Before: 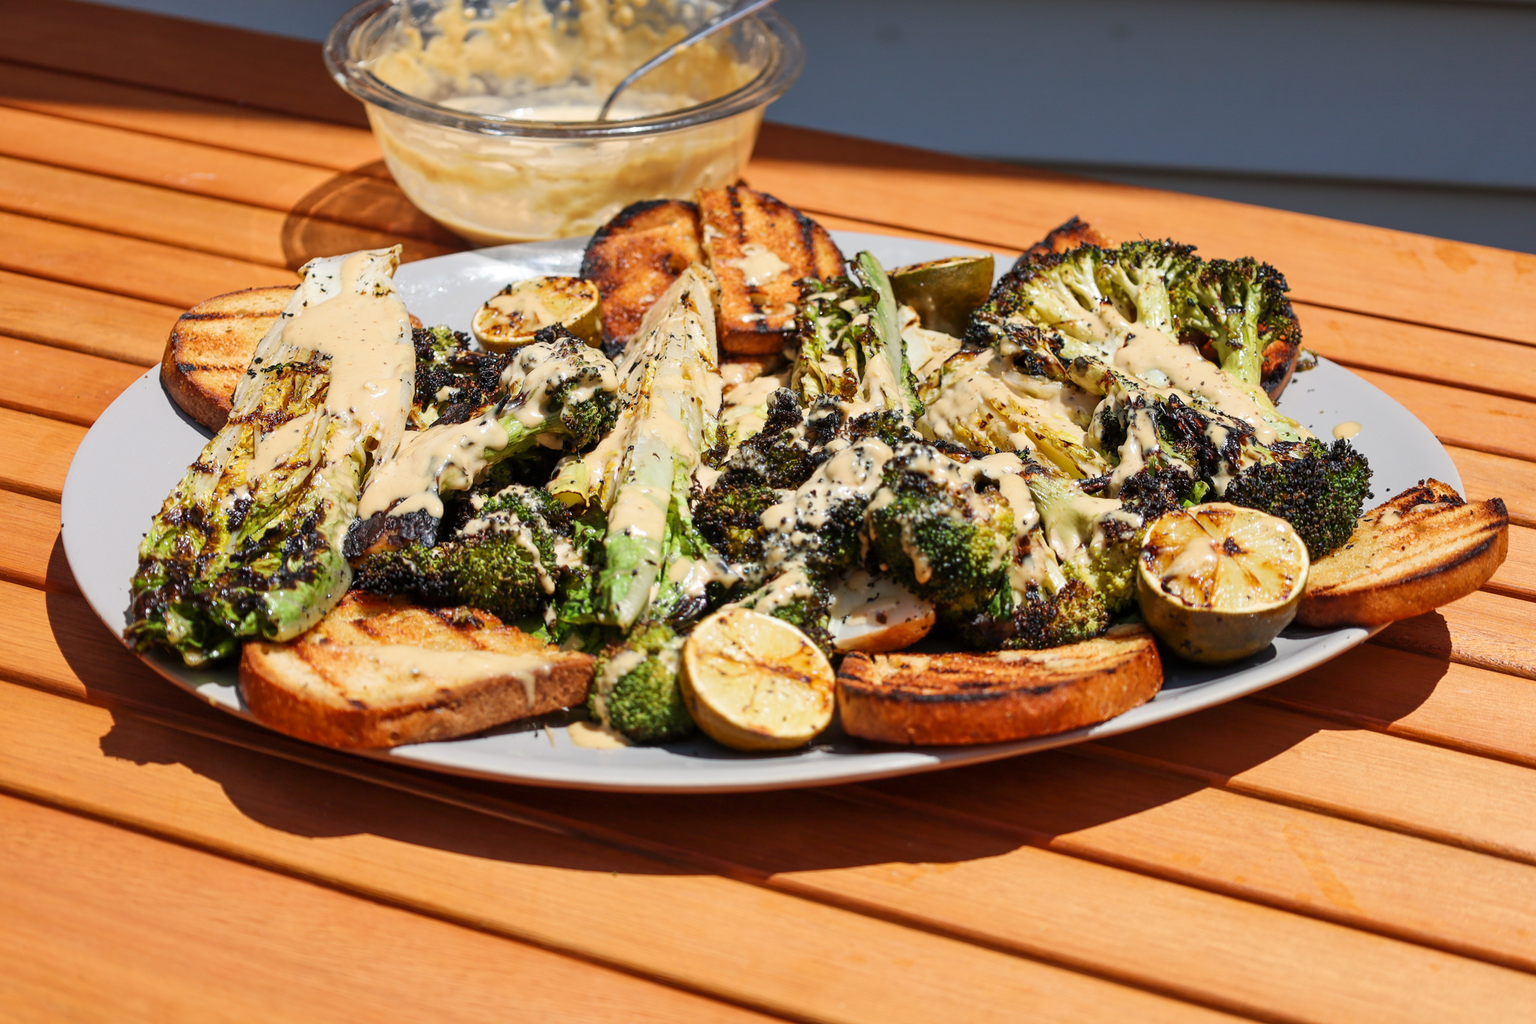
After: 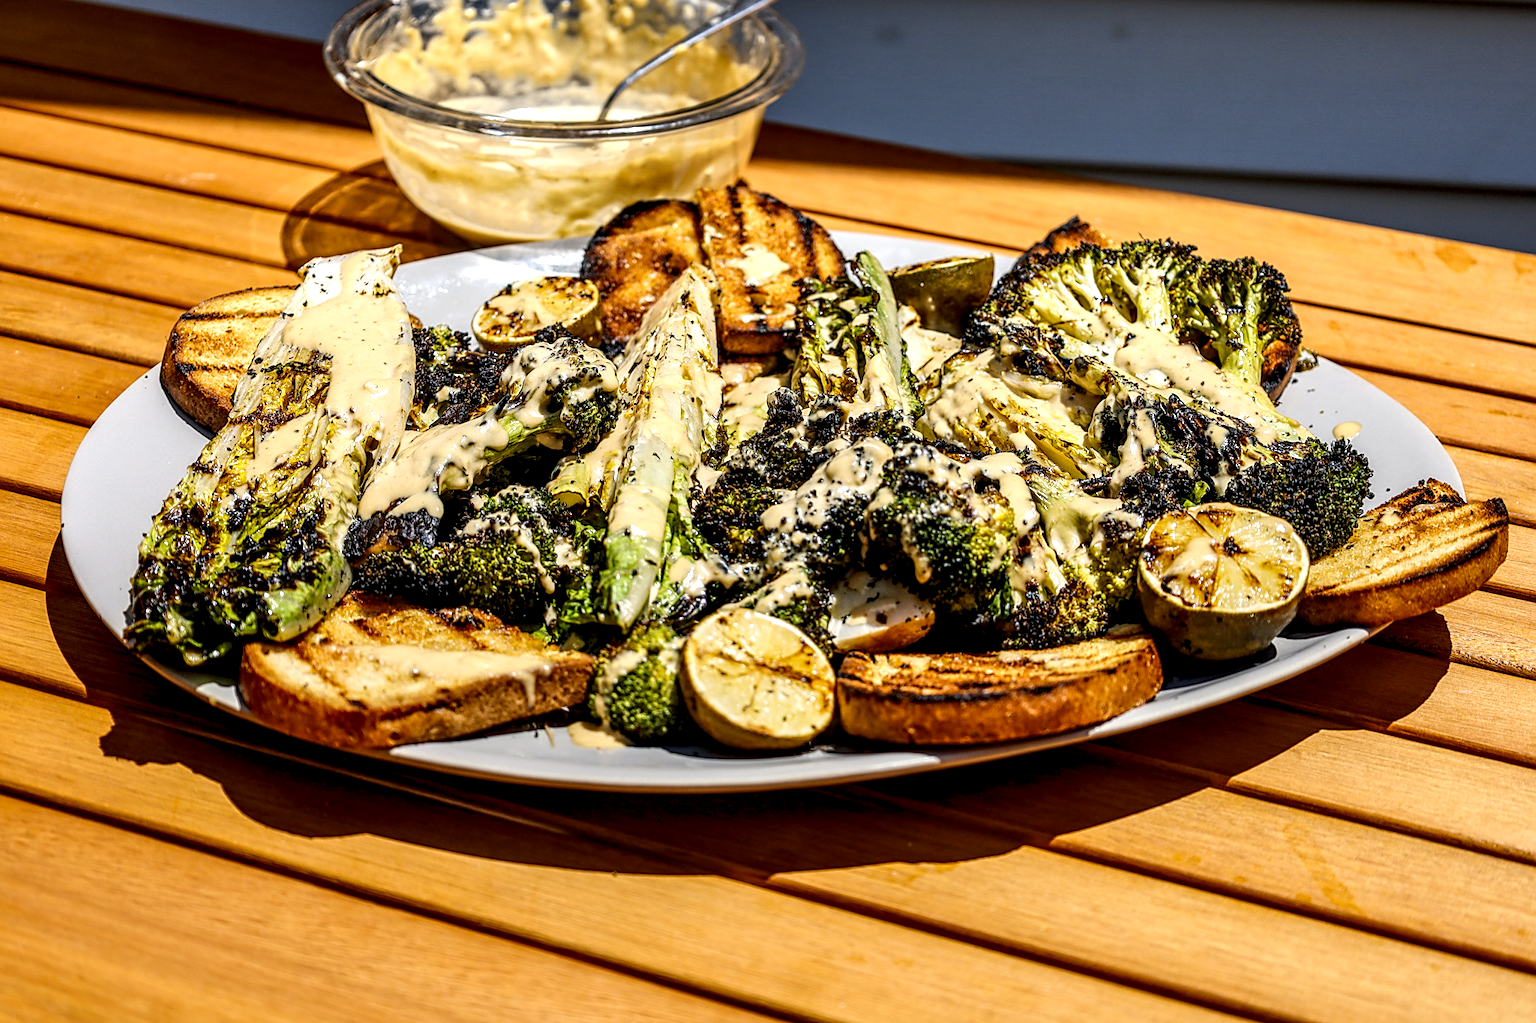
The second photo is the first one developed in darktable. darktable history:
color contrast: green-magenta contrast 0.85, blue-yellow contrast 1.25, unbound 0
sharpen: on, module defaults
local contrast: highlights 20%, detail 197%
